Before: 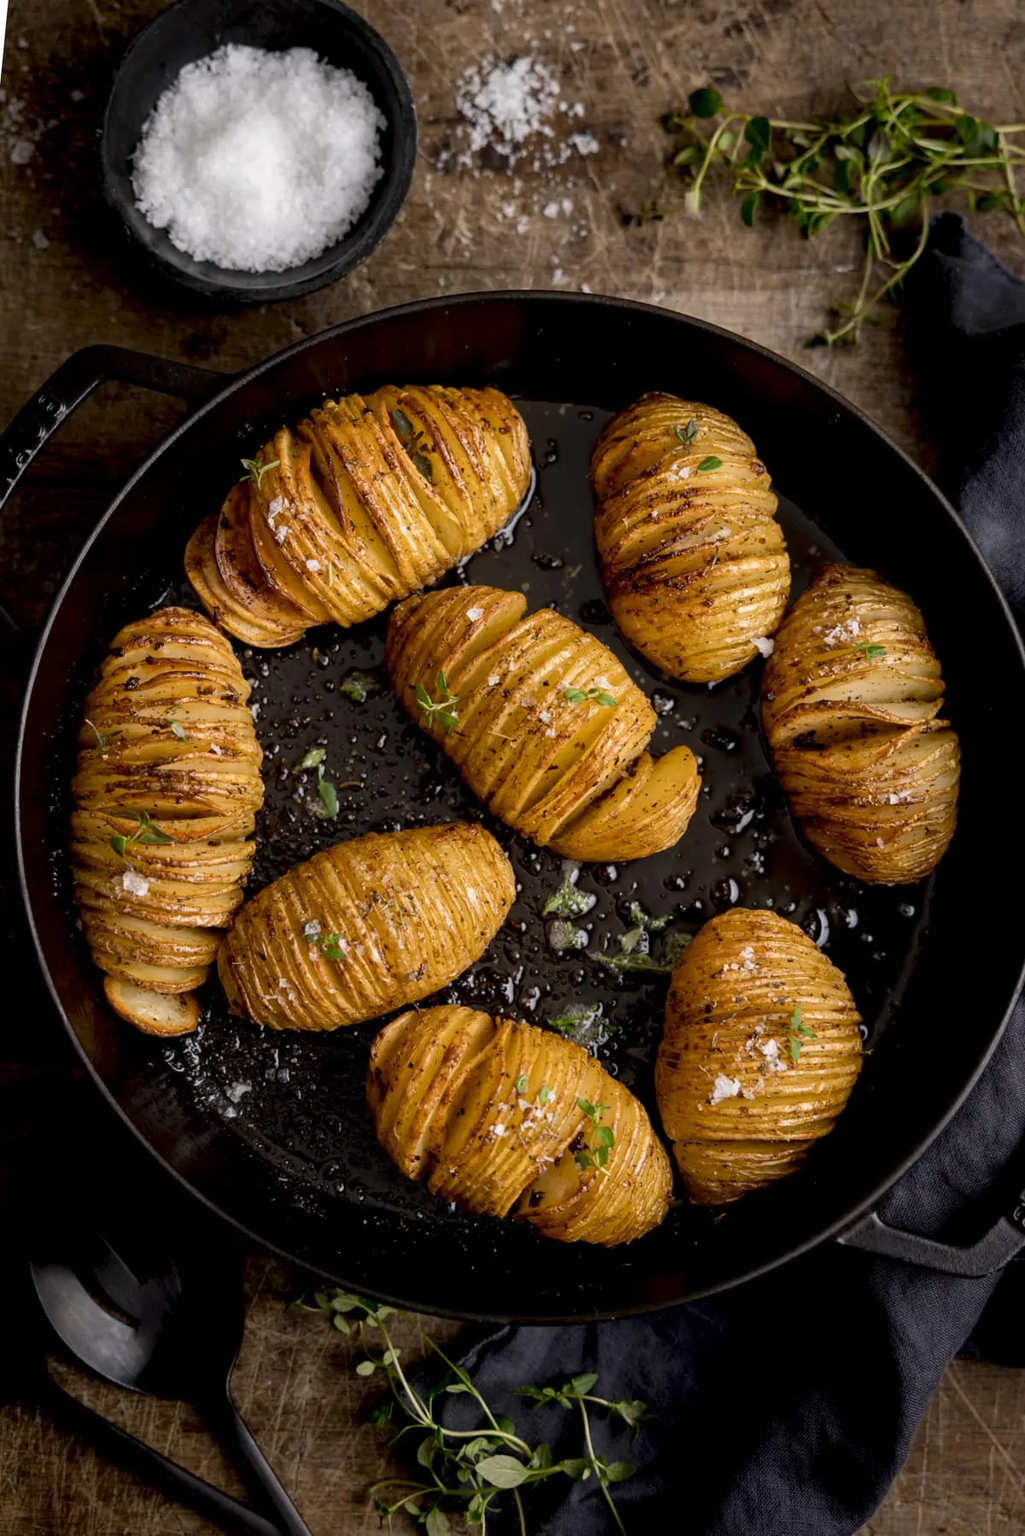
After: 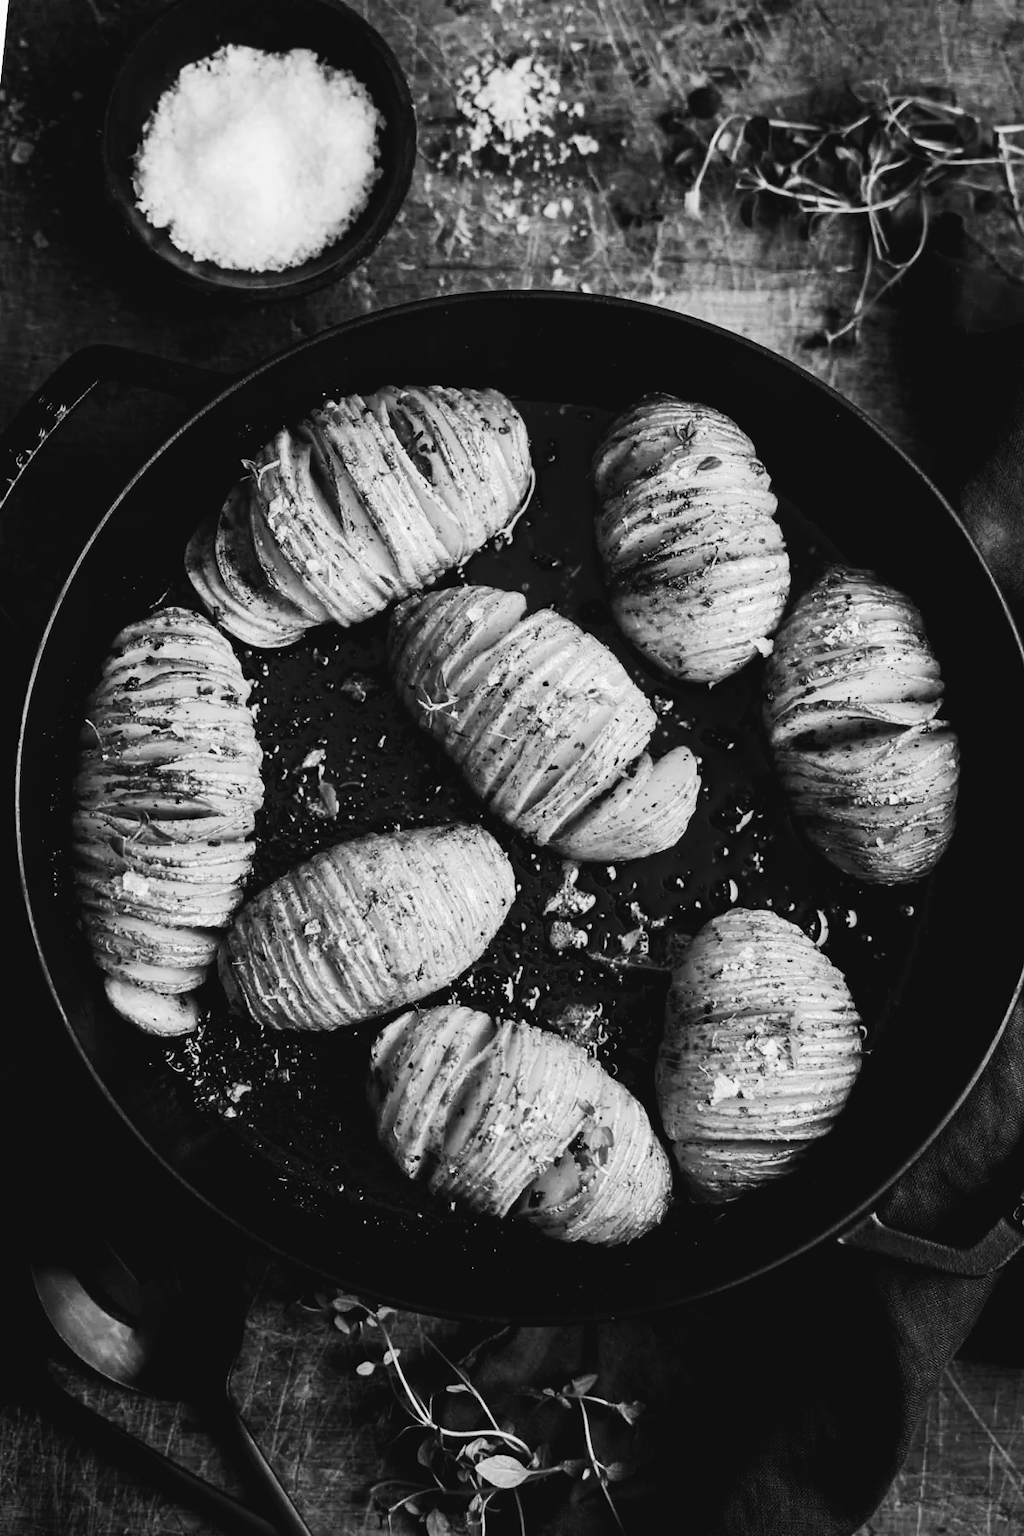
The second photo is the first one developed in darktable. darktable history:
contrast brightness saturation: contrast 0.22
tone curve: curves: ch0 [(0, 0.047) (0.199, 0.263) (0.47, 0.555) (0.805, 0.839) (1, 0.962)], color space Lab, linked channels, preserve colors none
monochrome: a -71.75, b 75.82
tone equalizer: -8 EV -0.75 EV, -7 EV -0.7 EV, -6 EV -0.6 EV, -5 EV -0.4 EV, -3 EV 0.4 EV, -2 EV 0.6 EV, -1 EV 0.7 EV, +0 EV 0.75 EV, edges refinement/feathering 500, mask exposure compensation -1.57 EV, preserve details no
